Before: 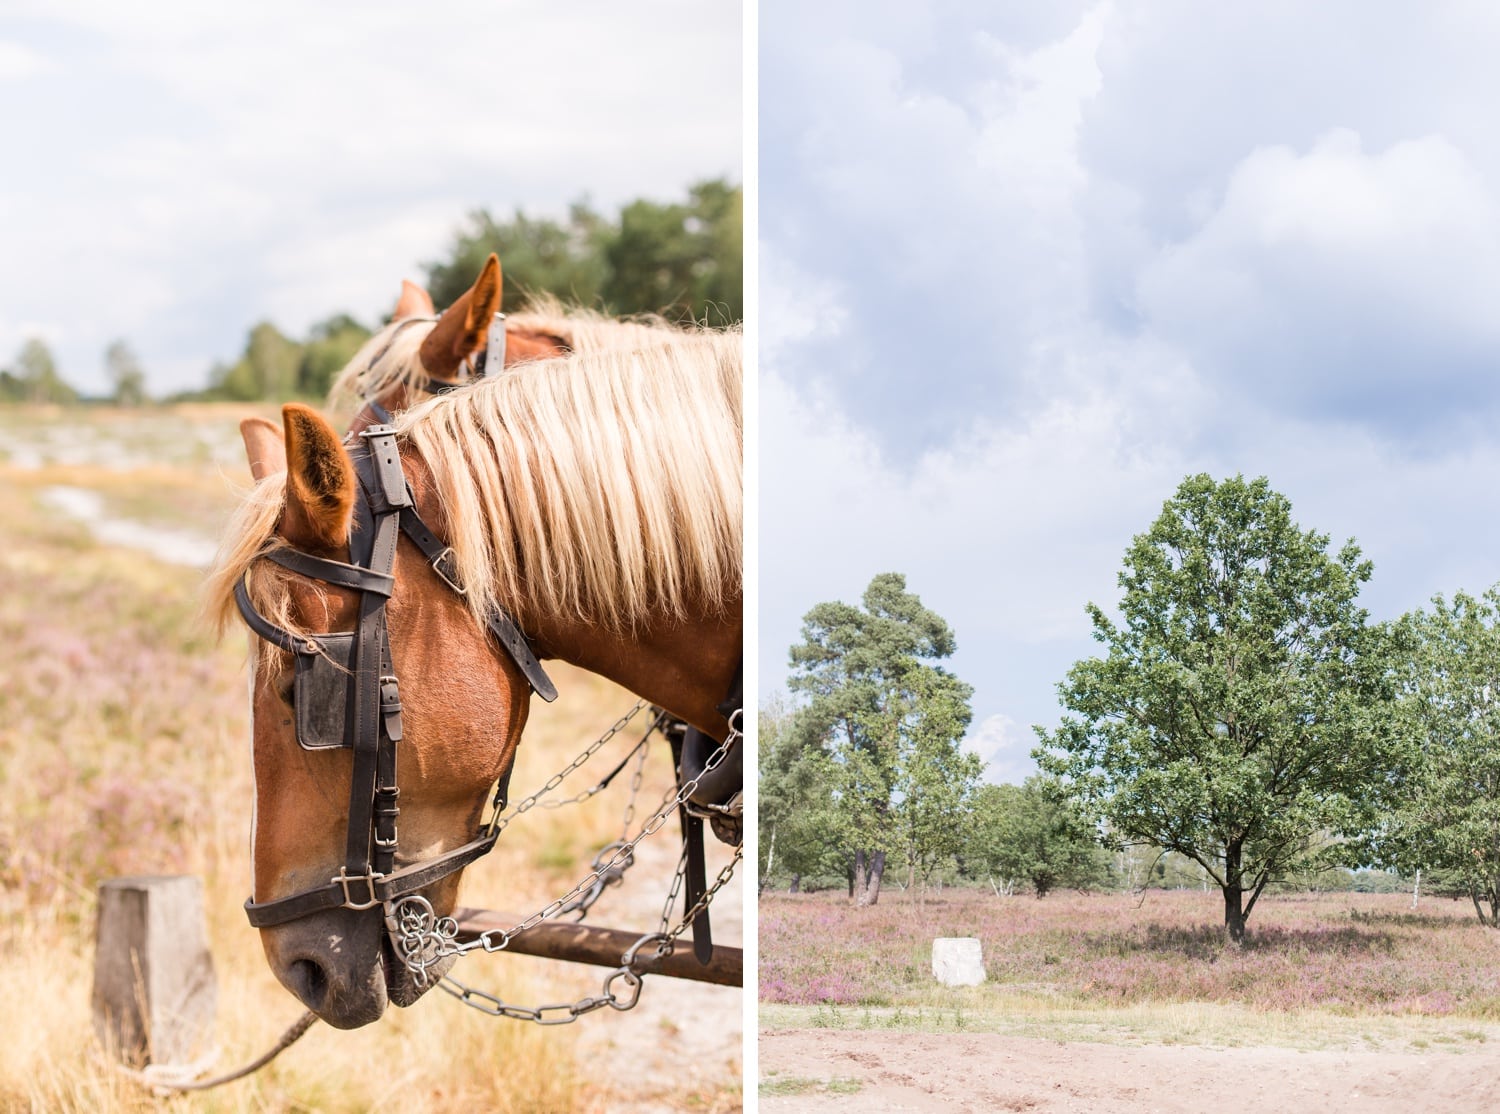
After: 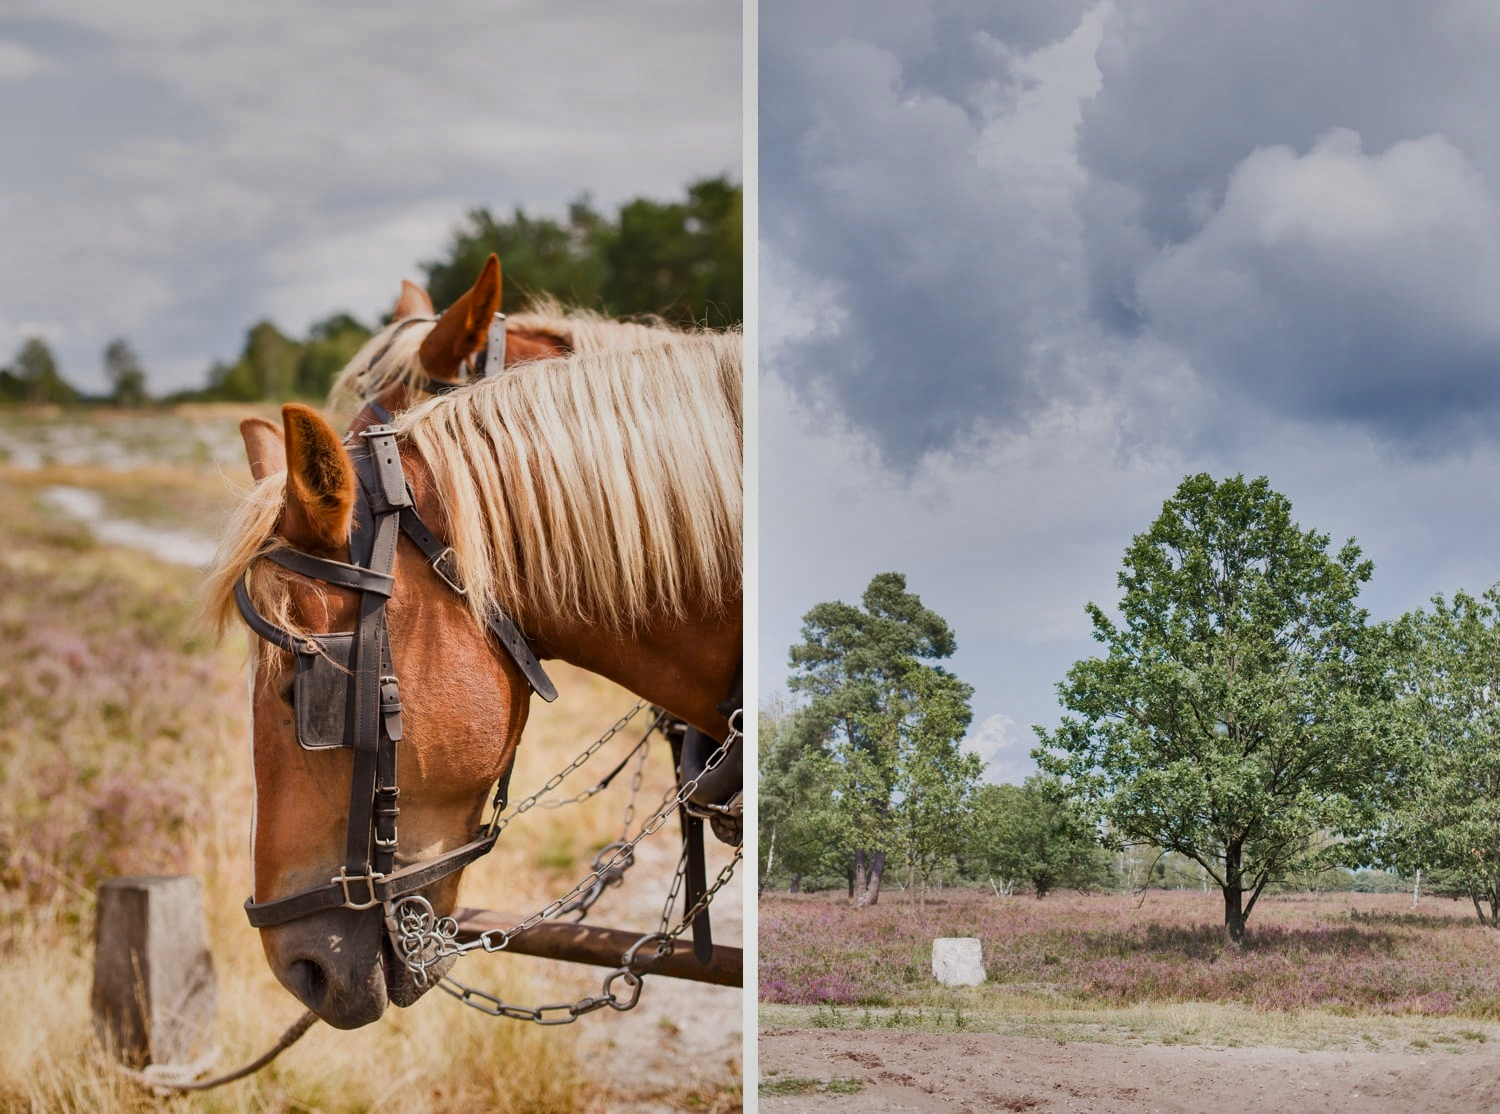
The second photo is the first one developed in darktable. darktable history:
shadows and highlights: shadows 80.35, white point adjustment -9.03, highlights -61.31, highlights color adjustment 40.15%, soften with gaussian
